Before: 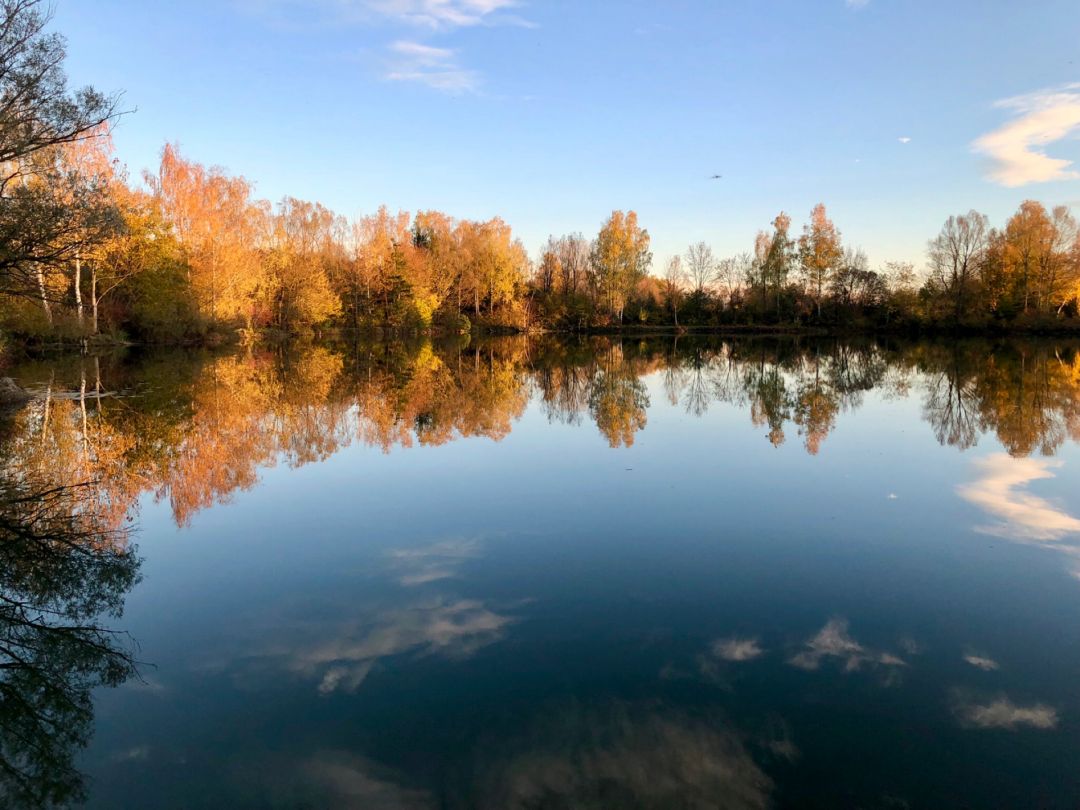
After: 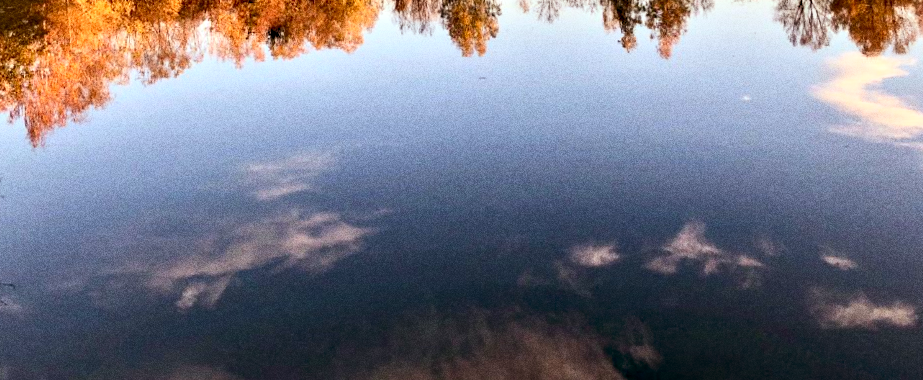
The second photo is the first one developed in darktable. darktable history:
rgb levels: mode RGB, independent channels, levels [[0, 0.474, 1], [0, 0.5, 1], [0, 0.5, 1]]
rotate and perspective: rotation -1.42°, crop left 0.016, crop right 0.984, crop top 0.035, crop bottom 0.965
crop and rotate: left 13.306%, top 48.129%, bottom 2.928%
contrast equalizer: octaves 7, y [[0.609, 0.611, 0.615, 0.613, 0.607, 0.603], [0.504, 0.498, 0.496, 0.499, 0.506, 0.516], [0 ×6], [0 ×6], [0 ×6]]
grain: coarseness 0.09 ISO, strength 40%
contrast brightness saturation: contrast 0.2, brightness 0.16, saturation 0.22
